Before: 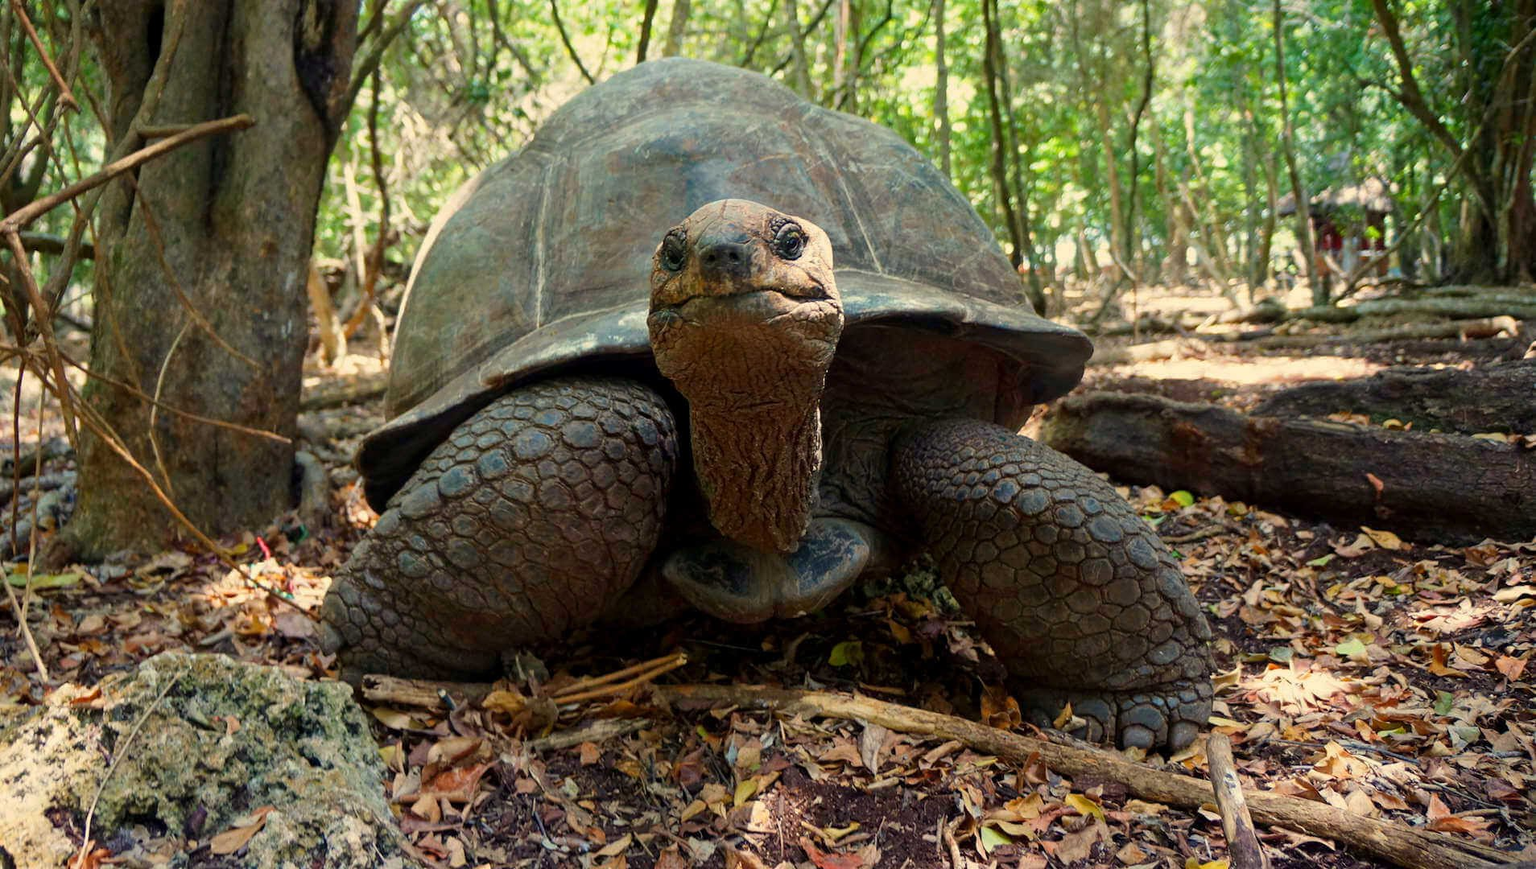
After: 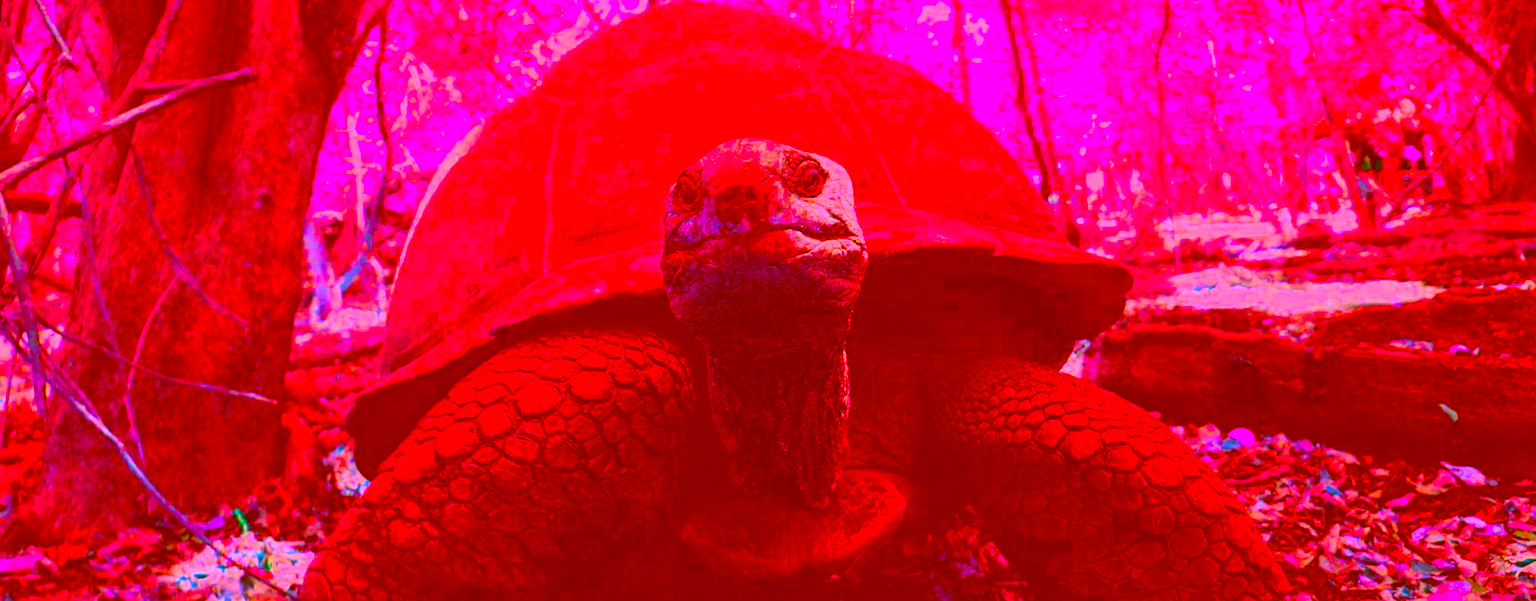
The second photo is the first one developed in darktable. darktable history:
rotate and perspective: rotation -1.68°, lens shift (vertical) -0.146, crop left 0.049, crop right 0.912, crop top 0.032, crop bottom 0.96
crop and rotate: top 4.848%, bottom 29.503%
white balance: emerald 1
color correction: highlights a* -39.68, highlights b* -40, shadows a* -40, shadows b* -40, saturation -3
color balance rgb: shadows lift › chroma 3%, shadows lift › hue 280.8°, power › hue 330°, highlights gain › chroma 3%, highlights gain › hue 75.6°, global offset › luminance 1.5%, perceptual saturation grading › global saturation 20%, perceptual saturation grading › highlights -25%, perceptual saturation grading › shadows 50%, global vibrance 30%
